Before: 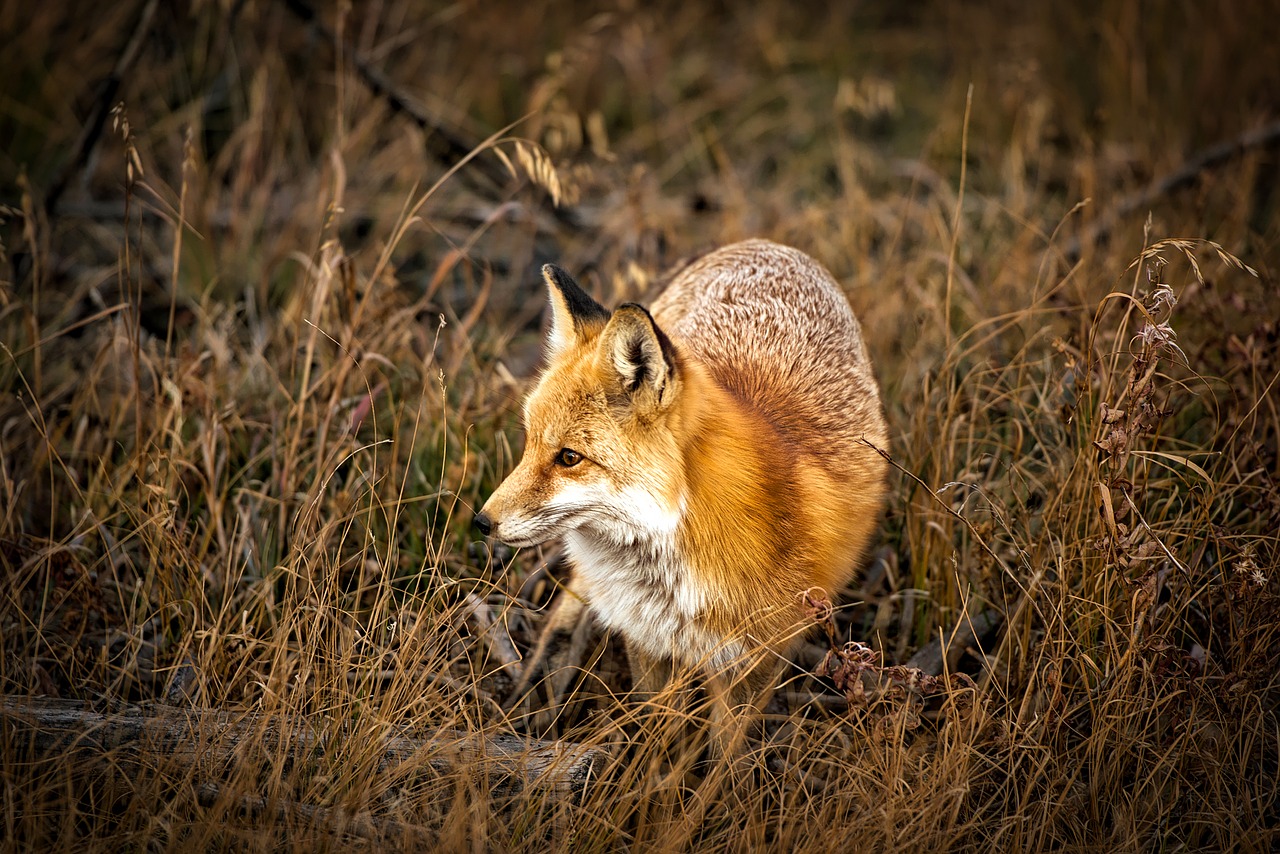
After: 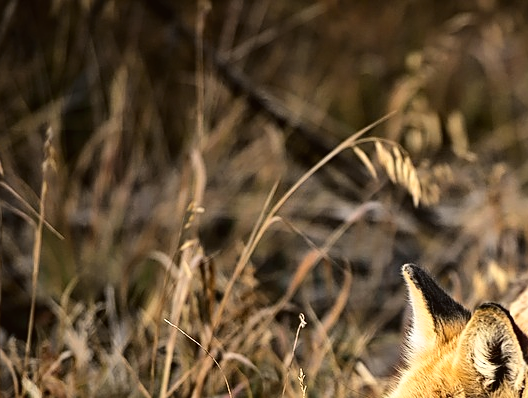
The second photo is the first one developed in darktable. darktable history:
sharpen: radius 1.913, amount 0.405, threshold 1.218
crop and rotate: left 10.952%, top 0.104%, right 47.775%, bottom 53.291%
tone curve: curves: ch0 [(0, 0.023) (0.1, 0.084) (0.184, 0.168) (0.45, 0.54) (0.57, 0.683) (0.722, 0.825) (0.877, 0.948) (1, 1)]; ch1 [(0, 0) (0.414, 0.395) (0.453, 0.437) (0.502, 0.509) (0.521, 0.519) (0.573, 0.568) (0.618, 0.61) (0.654, 0.642) (1, 1)]; ch2 [(0, 0) (0.421, 0.43) (0.45, 0.463) (0.492, 0.504) (0.511, 0.519) (0.557, 0.557) (0.602, 0.605) (1, 1)], color space Lab, independent channels, preserve colors none
